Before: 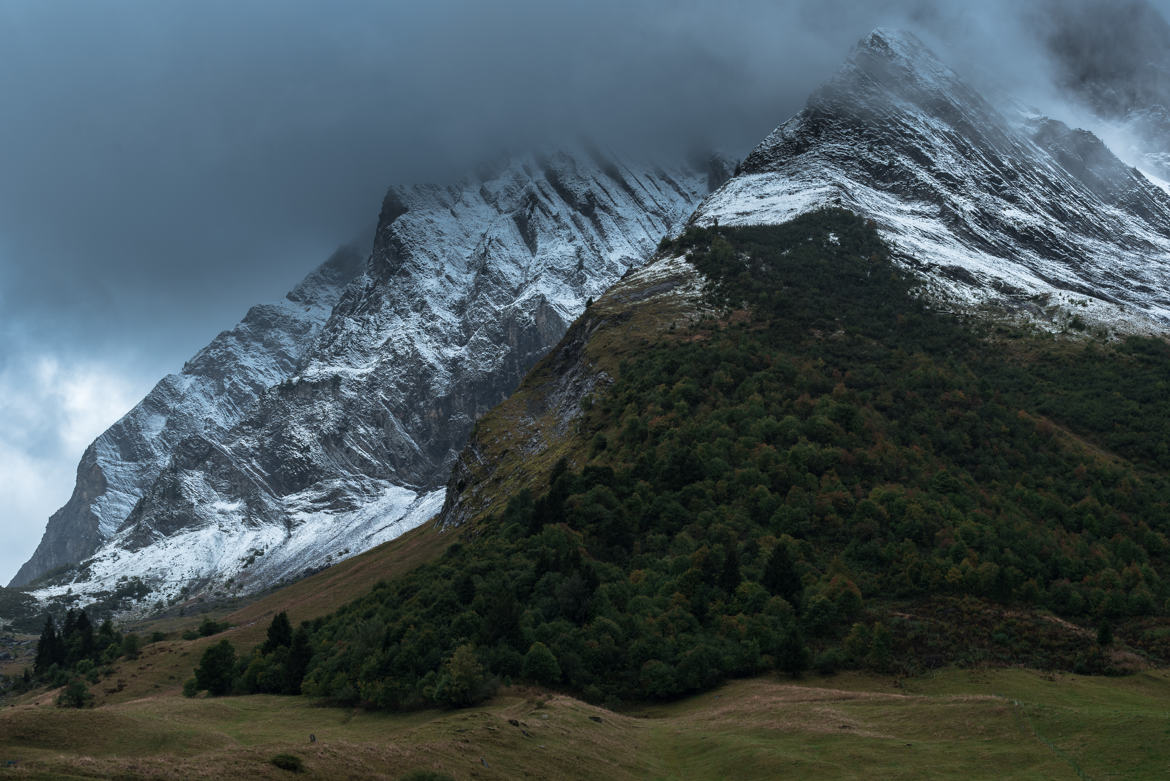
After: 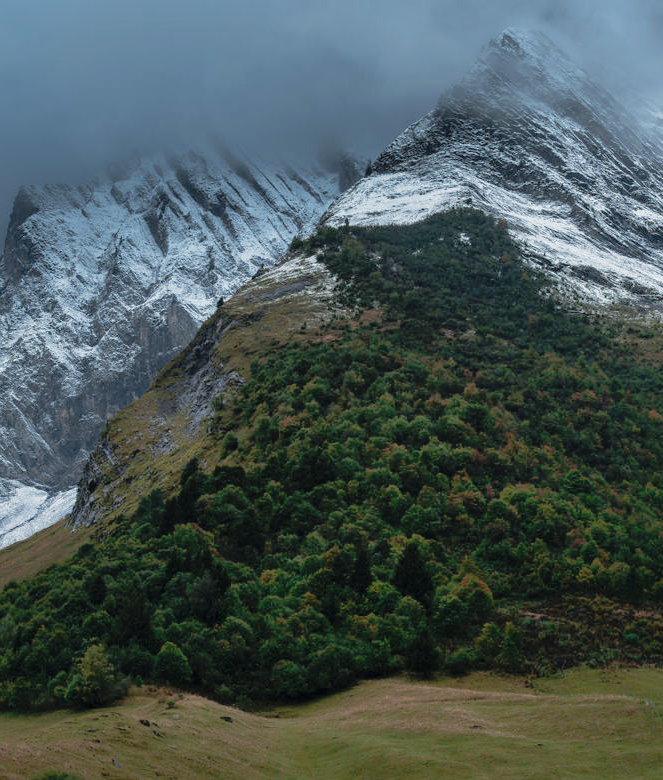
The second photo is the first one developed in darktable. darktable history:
tone curve: curves: ch0 [(0, 0.005) (0.103, 0.097) (0.18, 0.22) (0.4, 0.485) (0.5, 0.612) (0.668, 0.787) (0.823, 0.894) (1, 0.971)]; ch1 [(0, 0) (0.172, 0.123) (0.324, 0.253) (0.396, 0.388) (0.478, 0.461) (0.499, 0.498) (0.522, 0.528) (0.618, 0.649) (0.753, 0.821) (1, 1)]; ch2 [(0, 0) (0.411, 0.424) (0.496, 0.501) (0.515, 0.514) (0.555, 0.585) (0.641, 0.69) (1, 1)], preserve colors none
tone equalizer: -8 EV -0.001 EV, -7 EV 0.003 EV, -6 EV -0.003 EV, -5 EV -0.008 EV, -4 EV -0.084 EV, -3 EV -0.197 EV, -2 EV -0.296 EV, -1 EV 0.113 EV, +0 EV 0.311 EV, edges refinement/feathering 500, mask exposure compensation -1.57 EV, preserve details no
shadows and highlights: on, module defaults
crop: left 31.559%, top 0.015%, right 11.743%
